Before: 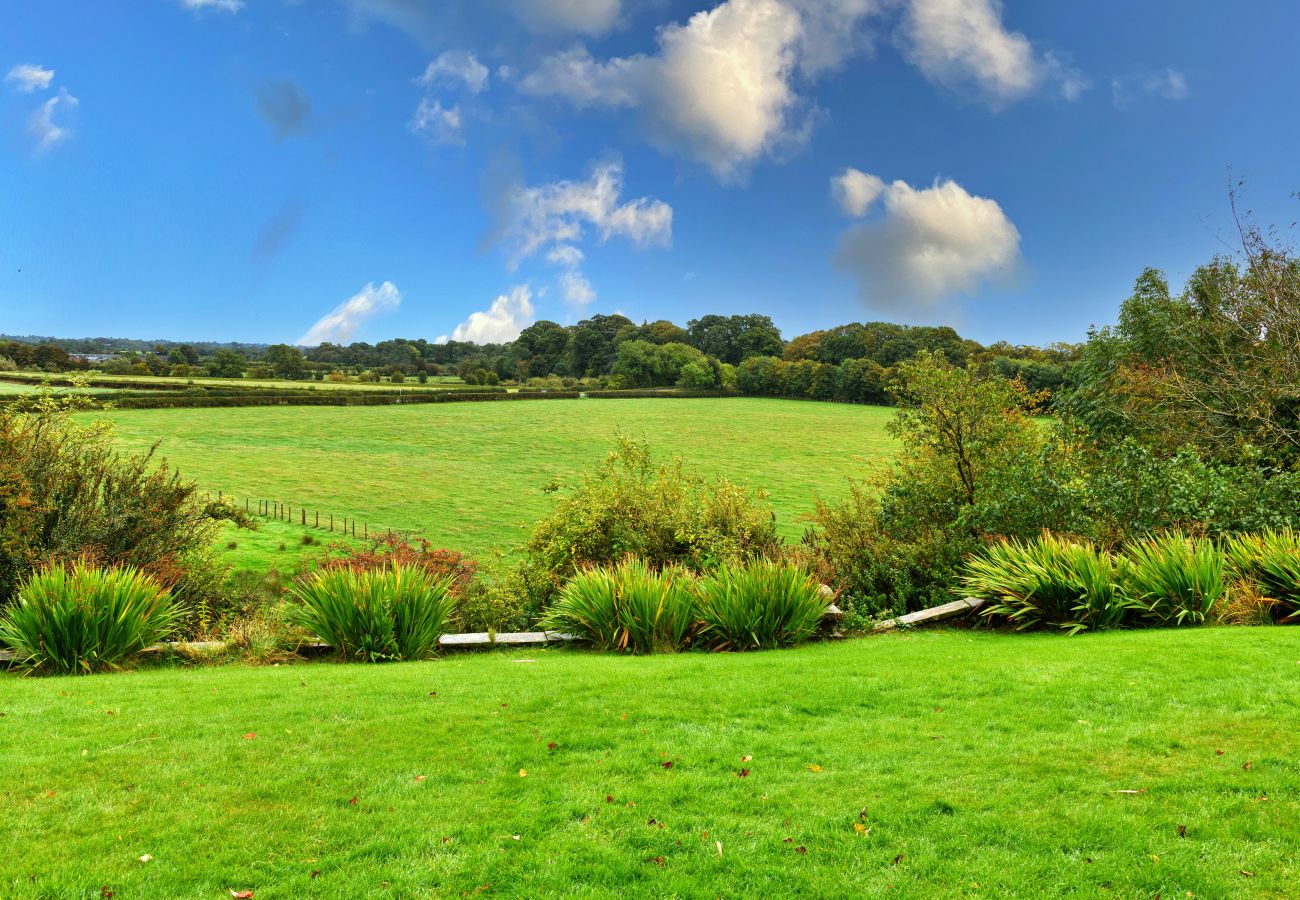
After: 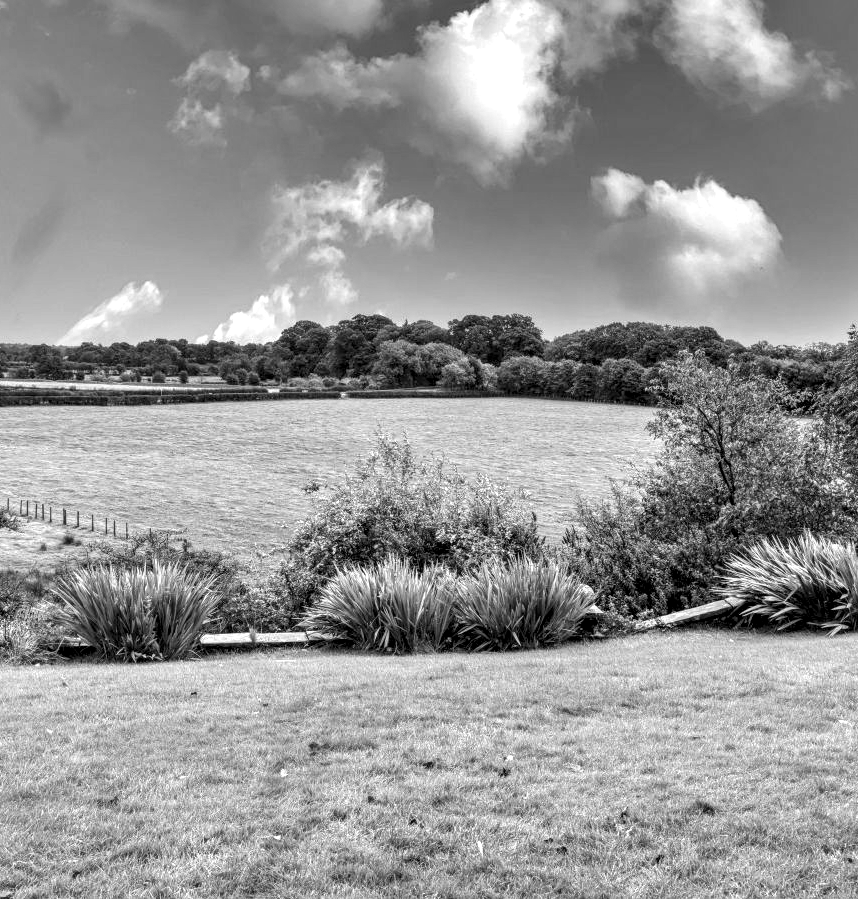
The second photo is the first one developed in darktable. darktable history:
local contrast: detail 160%
exposure: exposure 0.2 EV, compensate highlight preservation false
crop and rotate: left 18.442%, right 15.508%
monochrome: a -6.99, b 35.61, size 1.4
